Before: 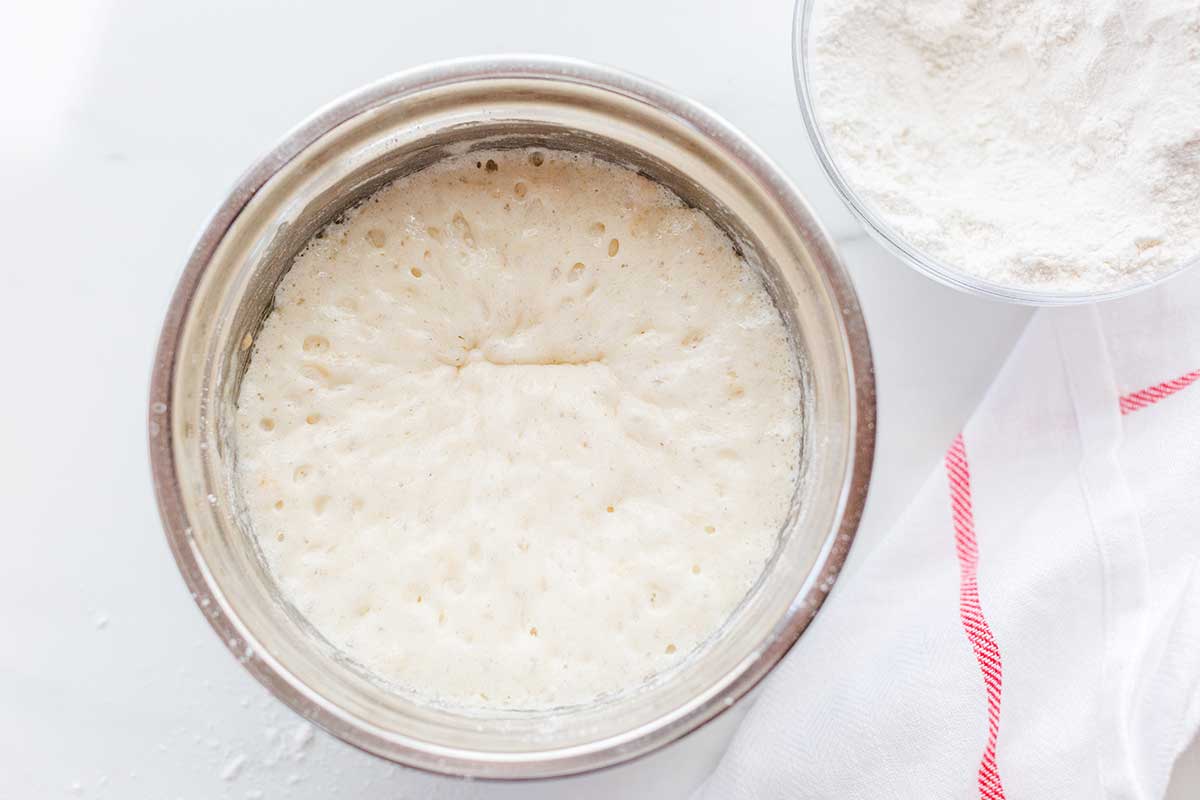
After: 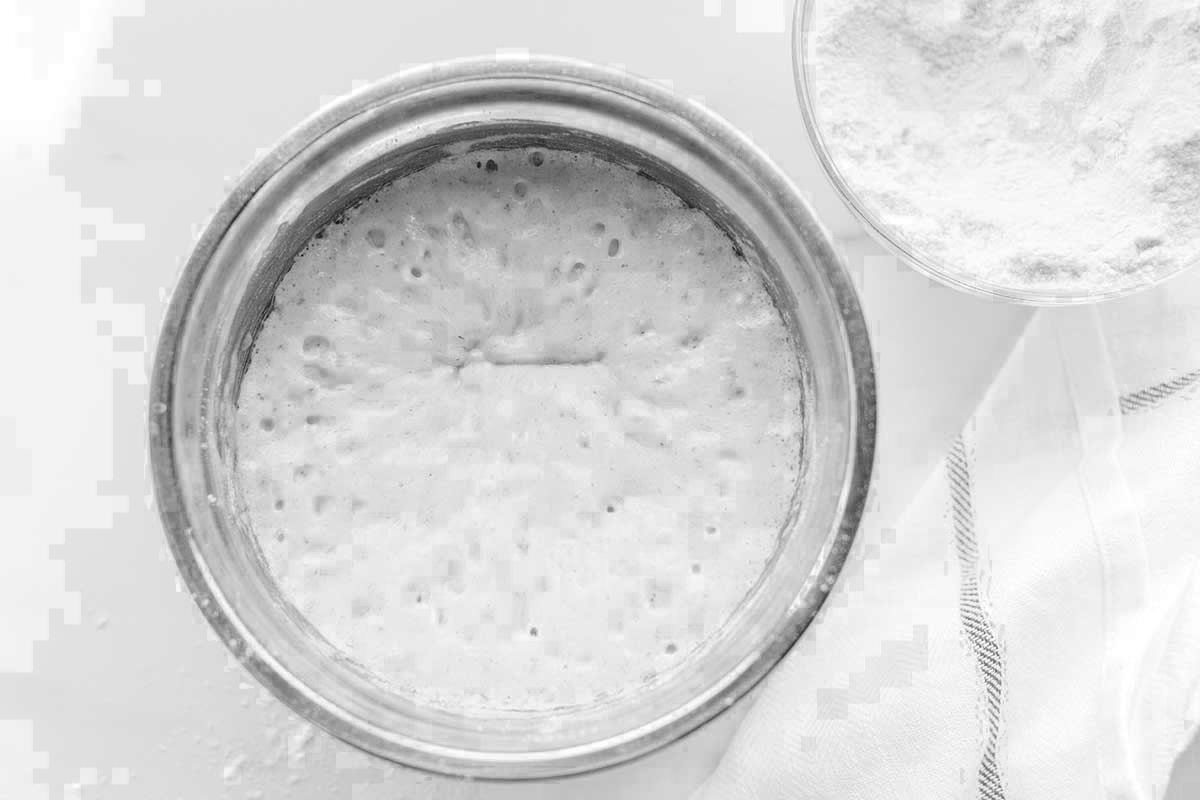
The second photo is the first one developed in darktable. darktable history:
color zones: curves: ch0 [(0.002, 0.589) (0.107, 0.484) (0.146, 0.249) (0.217, 0.352) (0.309, 0.525) (0.39, 0.404) (0.455, 0.169) (0.597, 0.055) (0.724, 0.212) (0.775, 0.691) (0.869, 0.571) (1, 0.587)]; ch1 [(0, 0) (0.143, 0) (0.286, 0) (0.429, 0) (0.571, 0) (0.714, 0) (0.857, 0)]
